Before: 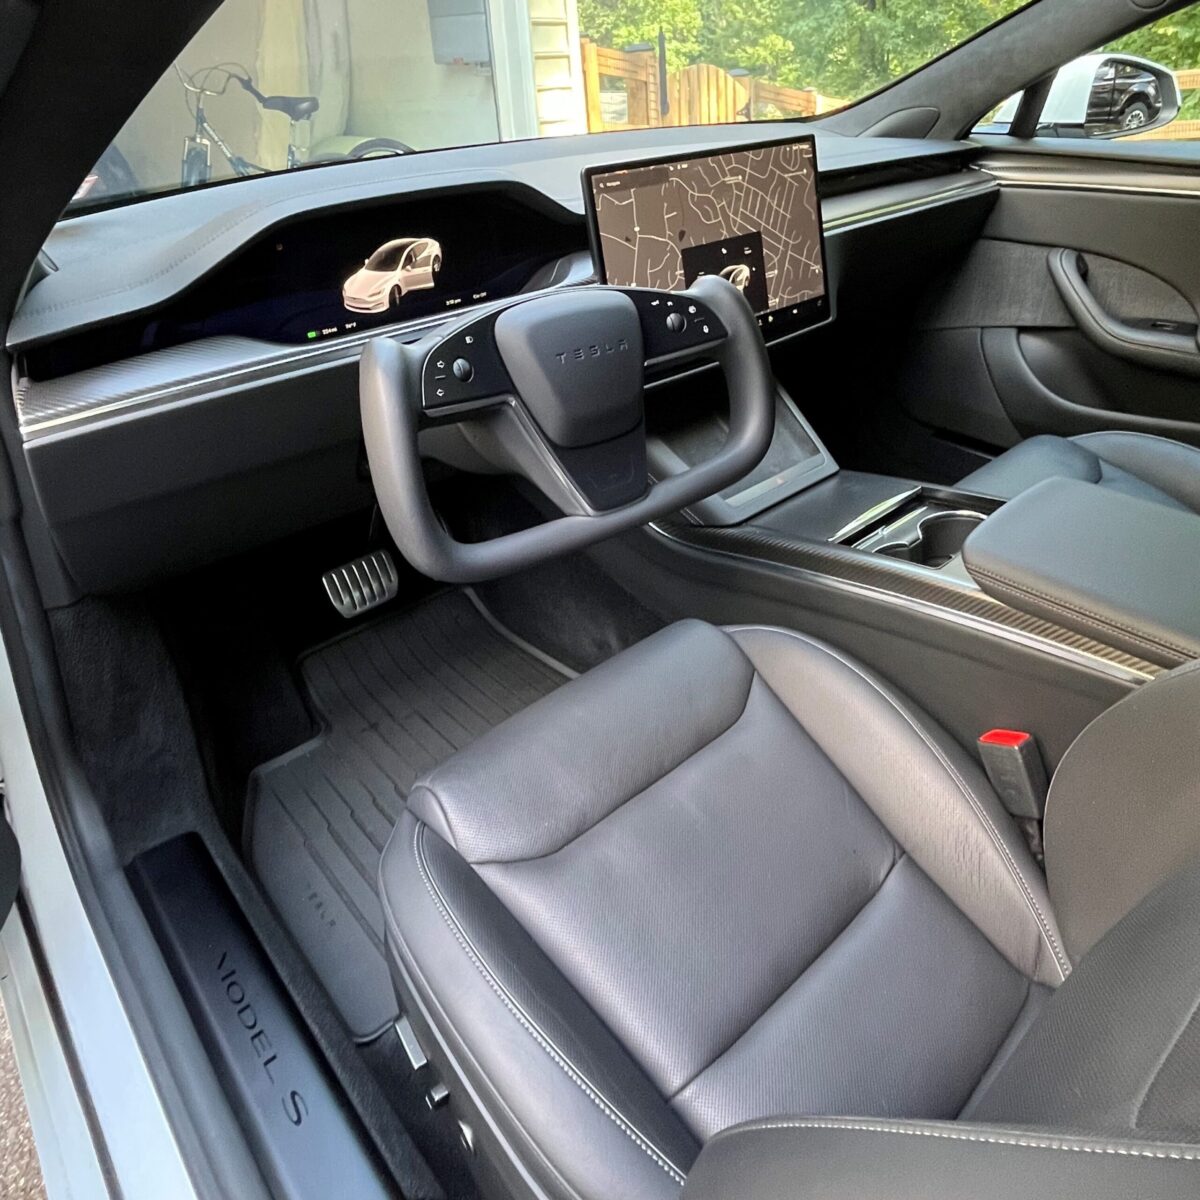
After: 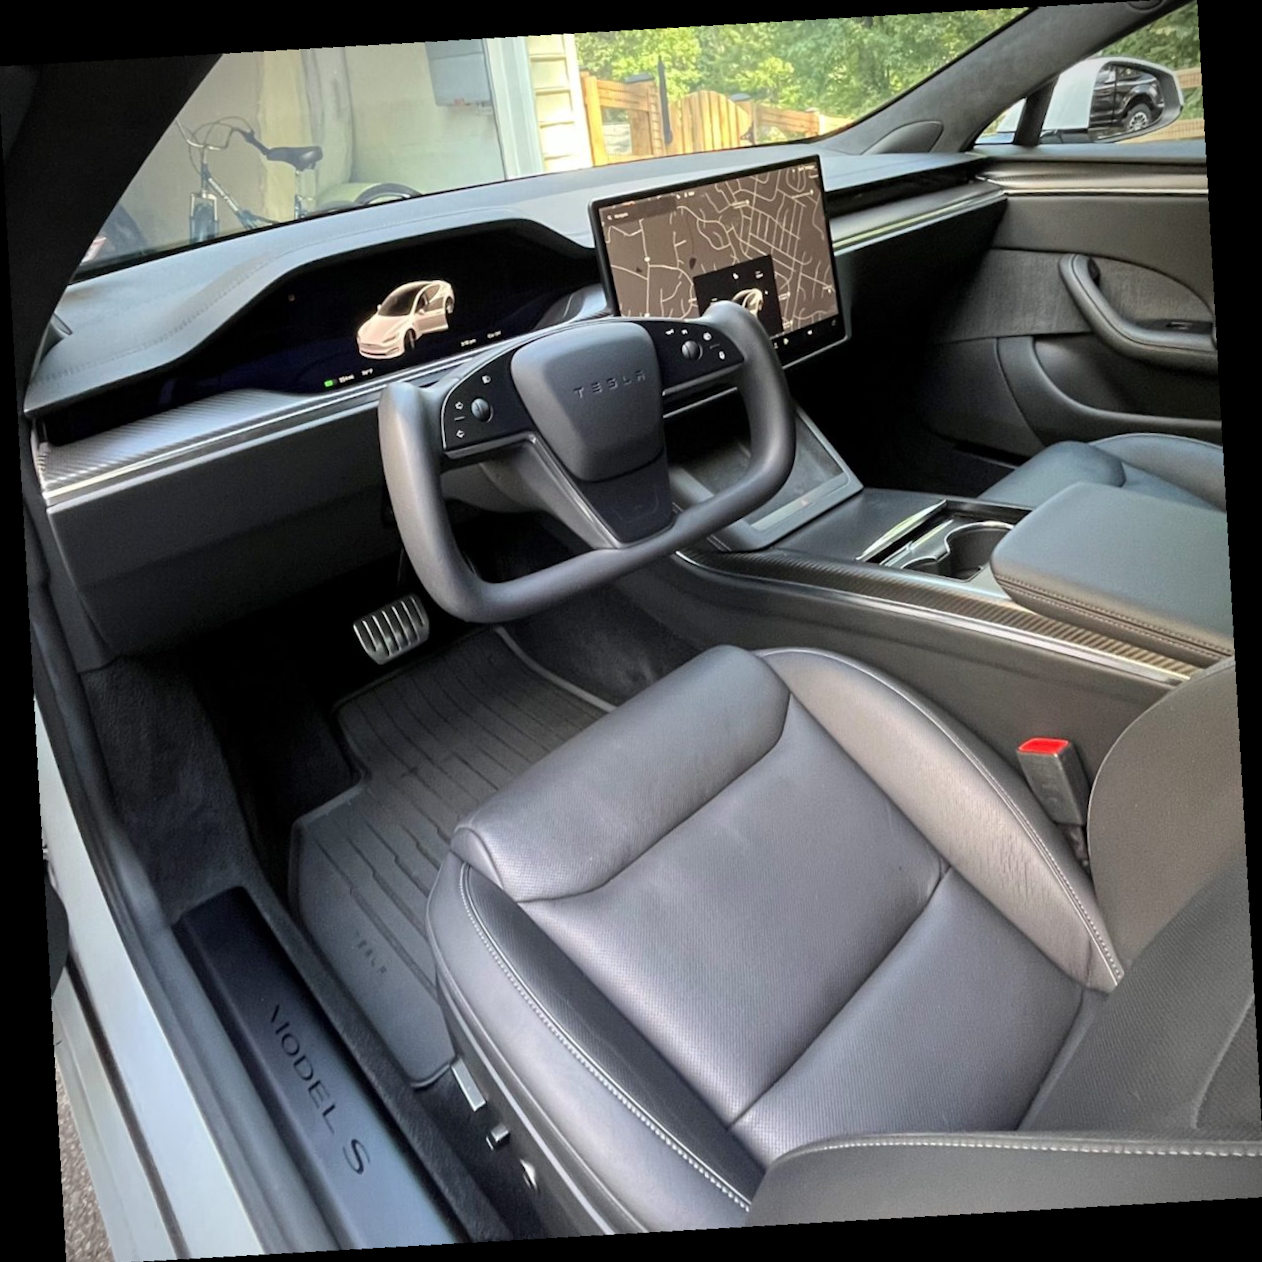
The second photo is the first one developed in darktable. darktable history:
rotate and perspective: rotation -4.98°, automatic cropping off
vignetting: fall-off start 92.6%, brightness -0.52, saturation -0.51, center (-0.012, 0)
crop and rotate: angle -1.69°
